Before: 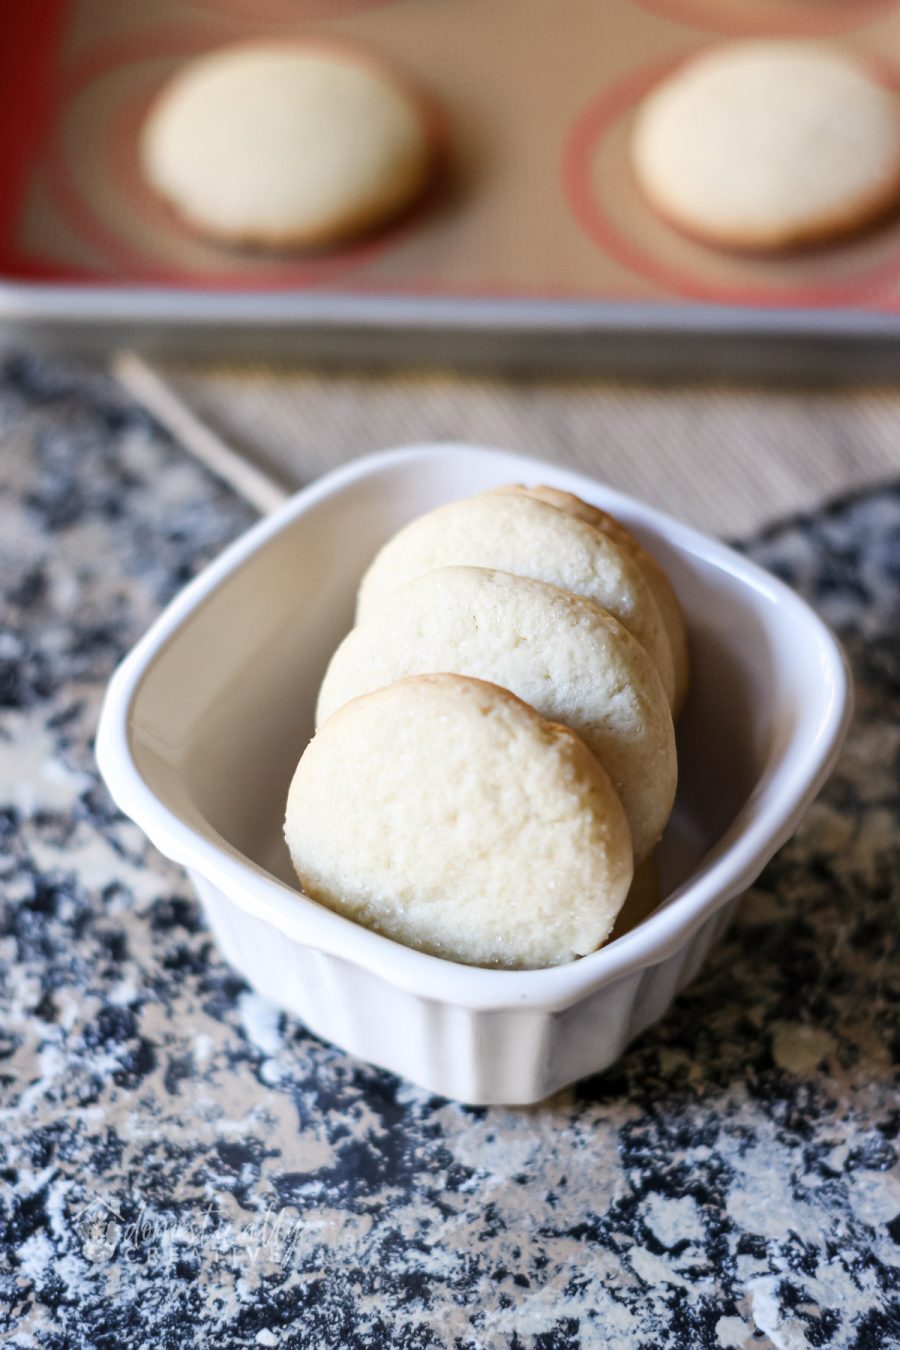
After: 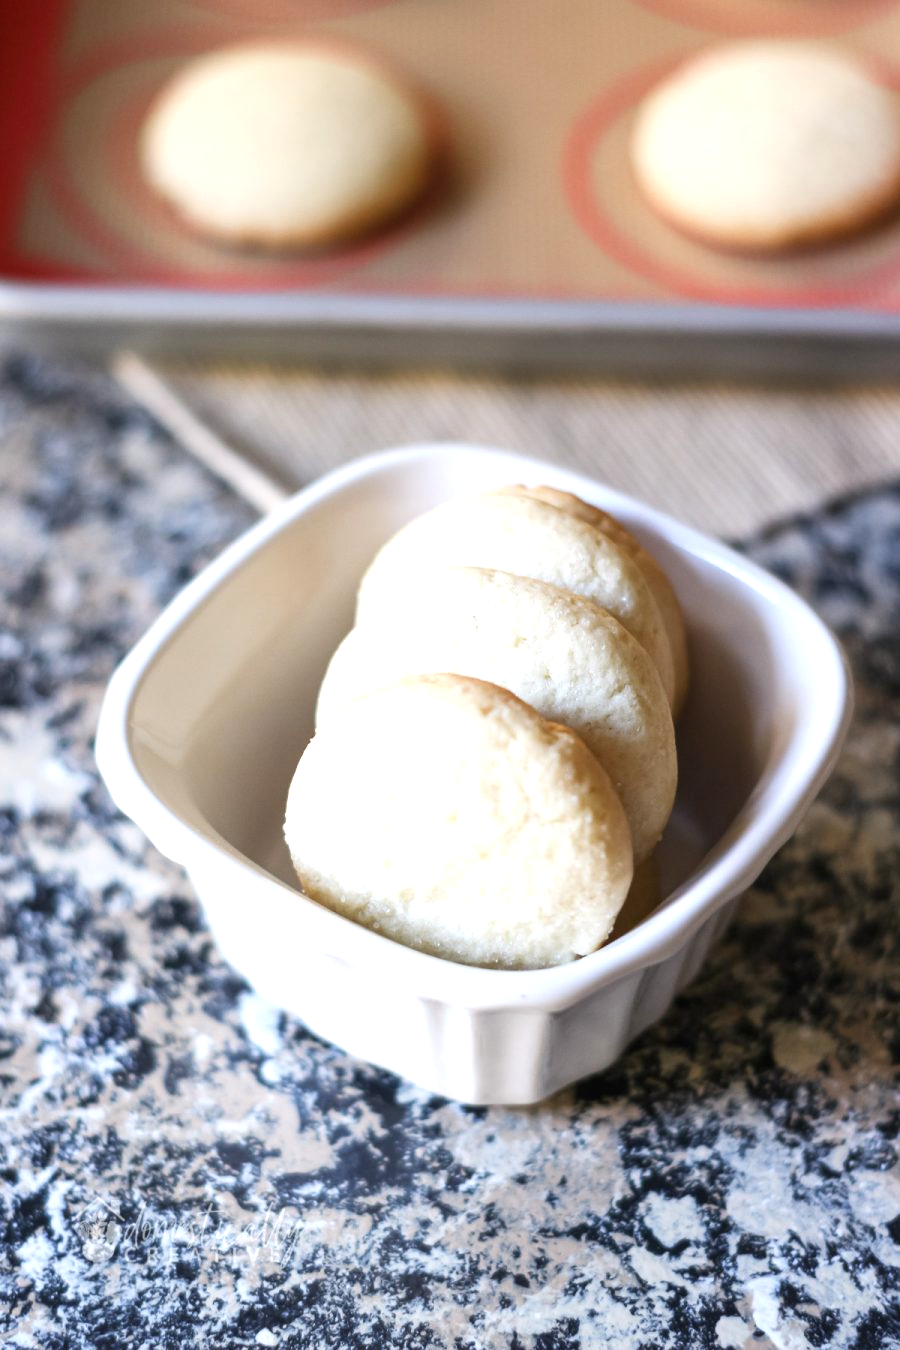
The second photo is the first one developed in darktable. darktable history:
exposure: exposure 0.491 EV, compensate highlight preservation false
contrast equalizer: y [[0.6 ×6], [0.55 ×6], [0 ×6], [0 ×6], [0 ×6]], mix -0.186
